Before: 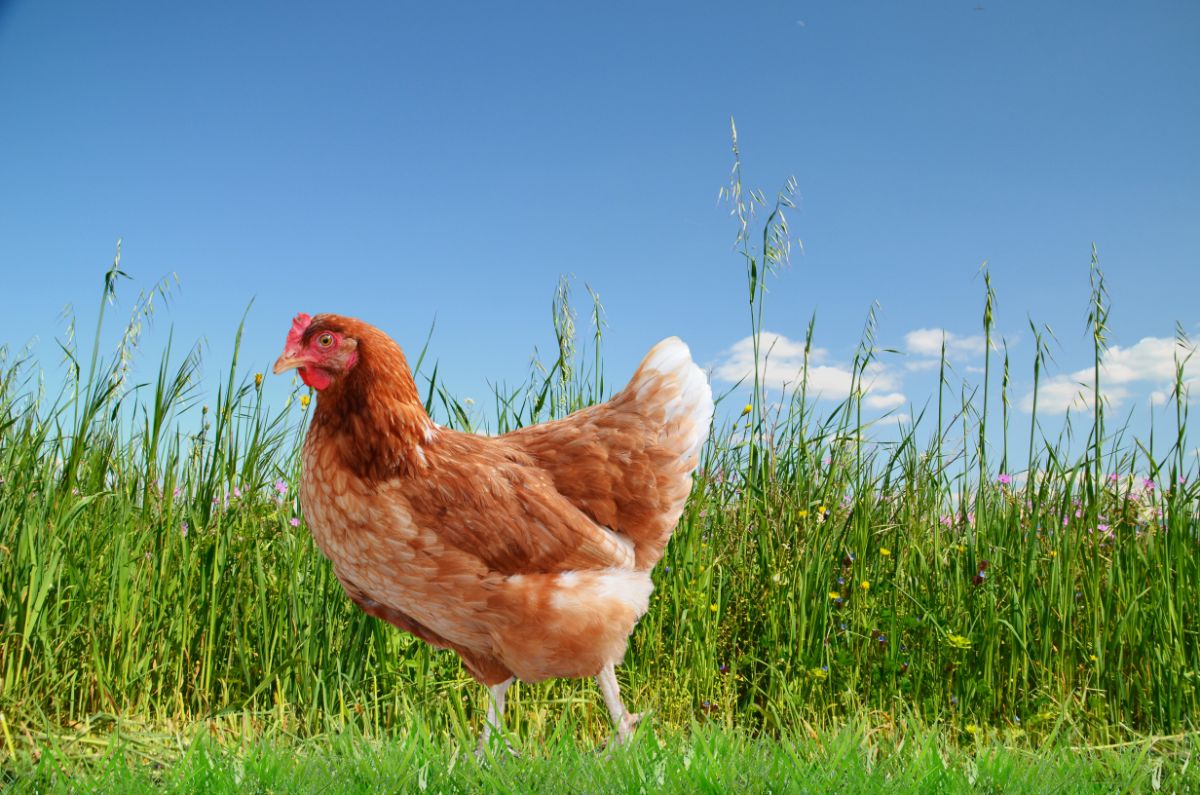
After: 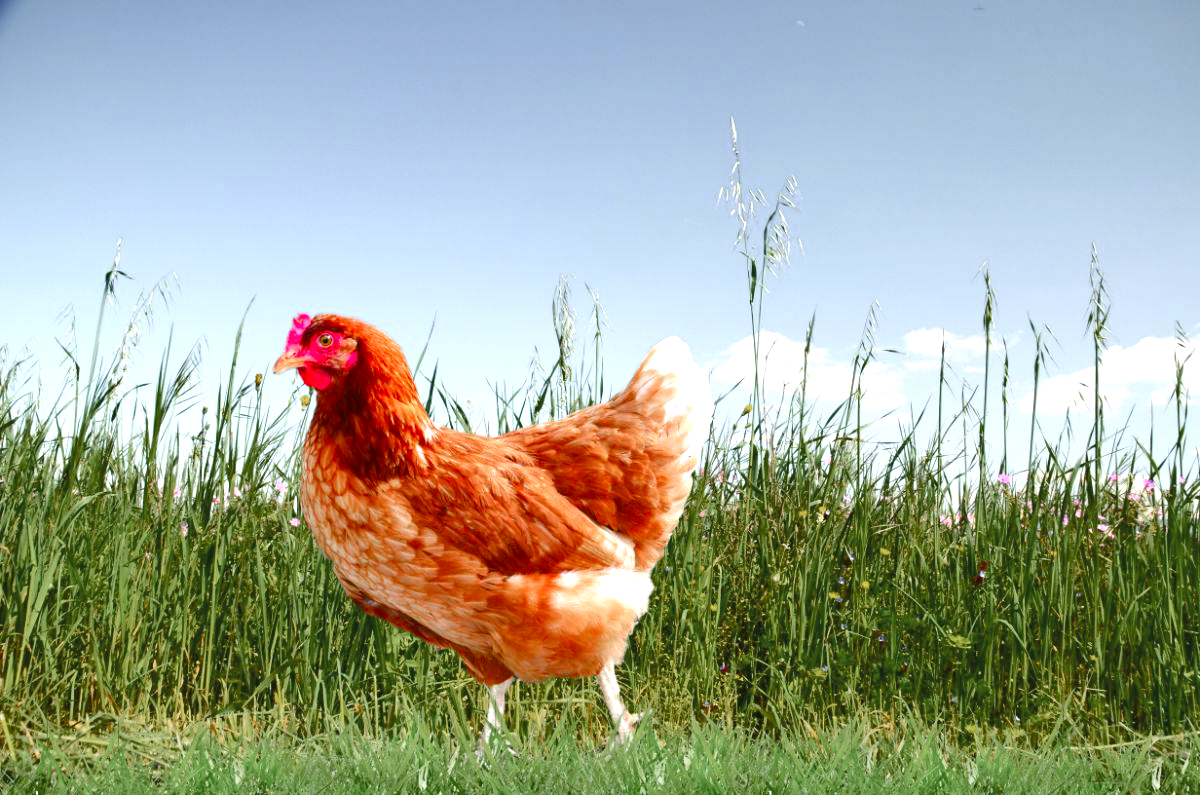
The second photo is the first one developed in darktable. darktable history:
color zones: curves: ch0 [(0, 0.48) (0.209, 0.398) (0.305, 0.332) (0.429, 0.493) (0.571, 0.5) (0.714, 0.5) (0.857, 0.5) (1, 0.48)]; ch1 [(0, 0.736) (0.143, 0.625) (0.225, 0.371) (0.429, 0.256) (0.571, 0.241) (0.714, 0.213) (0.857, 0.48) (1, 0.736)]; ch2 [(0, 0.448) (0.143, 0.498) (0.286, 0.5) (0.429, 0.5) (0.571, 0.5) (0.714, 0.5) (0.857, 0.5) (1, 0.448)]
tone equalizer: -8 EV -0.417 EV, -7 EV -0.389 EV, -6 EV -0.333 EV, -5 EV -0.222 EV, -3 EV 0.222 EV, -2 EV 0.333 EV, -1 EV 0.389 EV, +0 EV 0.417 EV, edges refinement/feathering 500, mask exposure compensation -1.57 EV, preserve details no
exposure: exposure 0.376 EV, compensate highlight preservation false
color balance rgb: linear chroma grading › shadows 32%, linear chroma grading › global chroma -2%, linear chroma grading › mid-tones 4%, perceptual saturation grading › global saturation -2%, perceptual saturation grading › highlights -8%, perceptual saturation grading › mid-tones 8%, perceptual saturation grading › shadows 4%, perceptual brilliance grading › highlights 8%, perceptual brilliance grading › mid-tones 4%, perceptual brilliance grading › shadows 2%, global vibrance 16%, saturation formula JzAzBz (2021)
